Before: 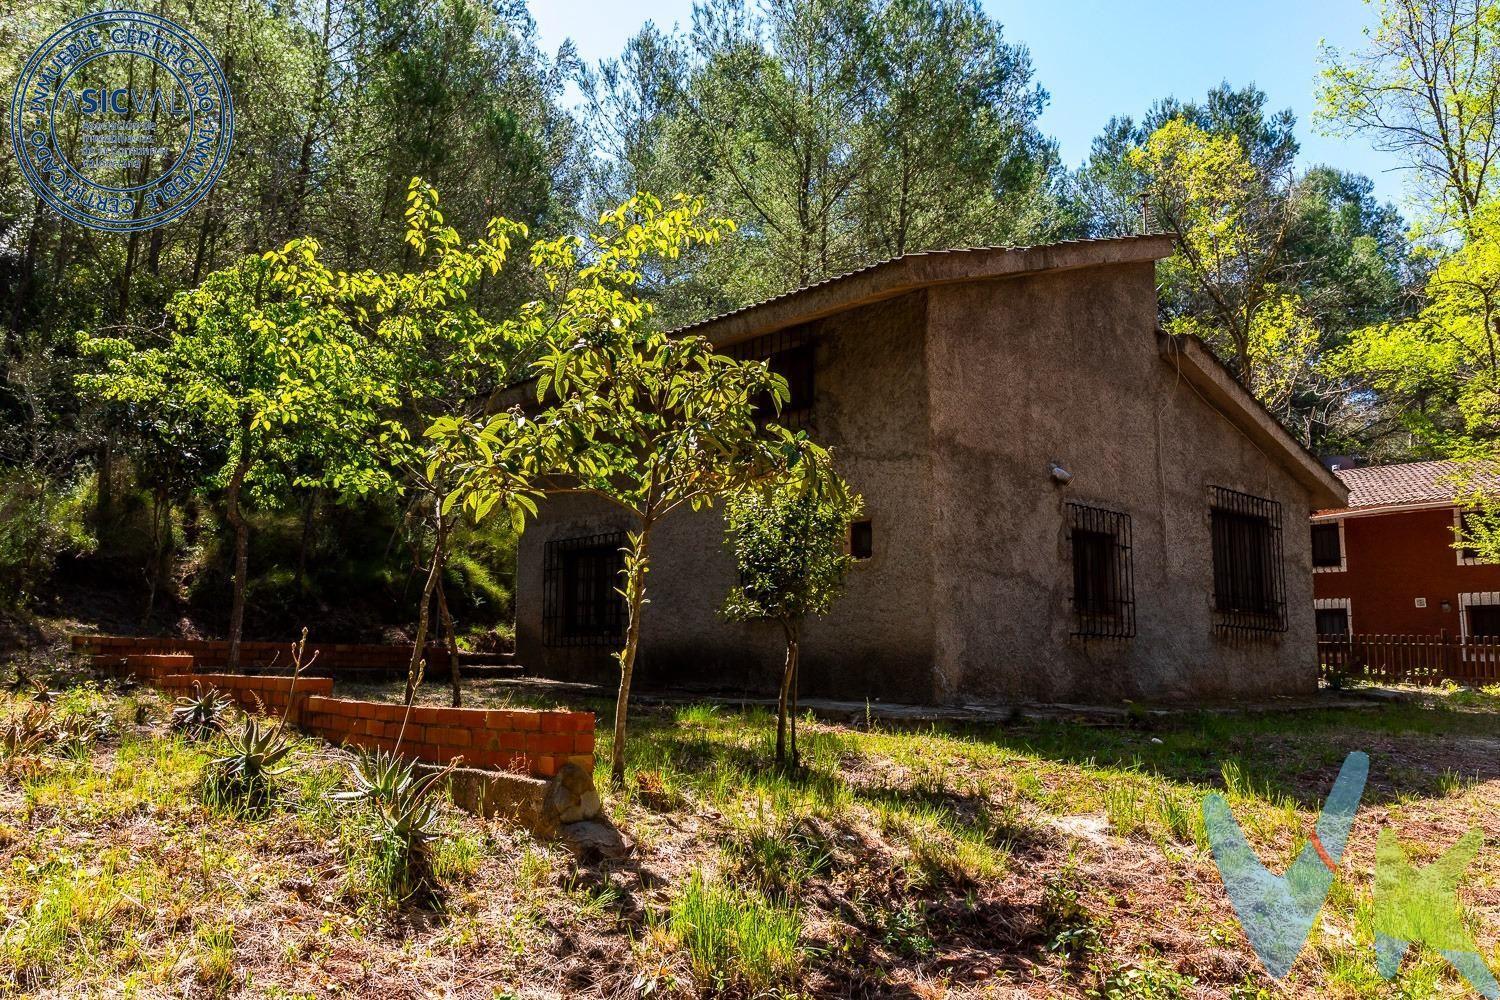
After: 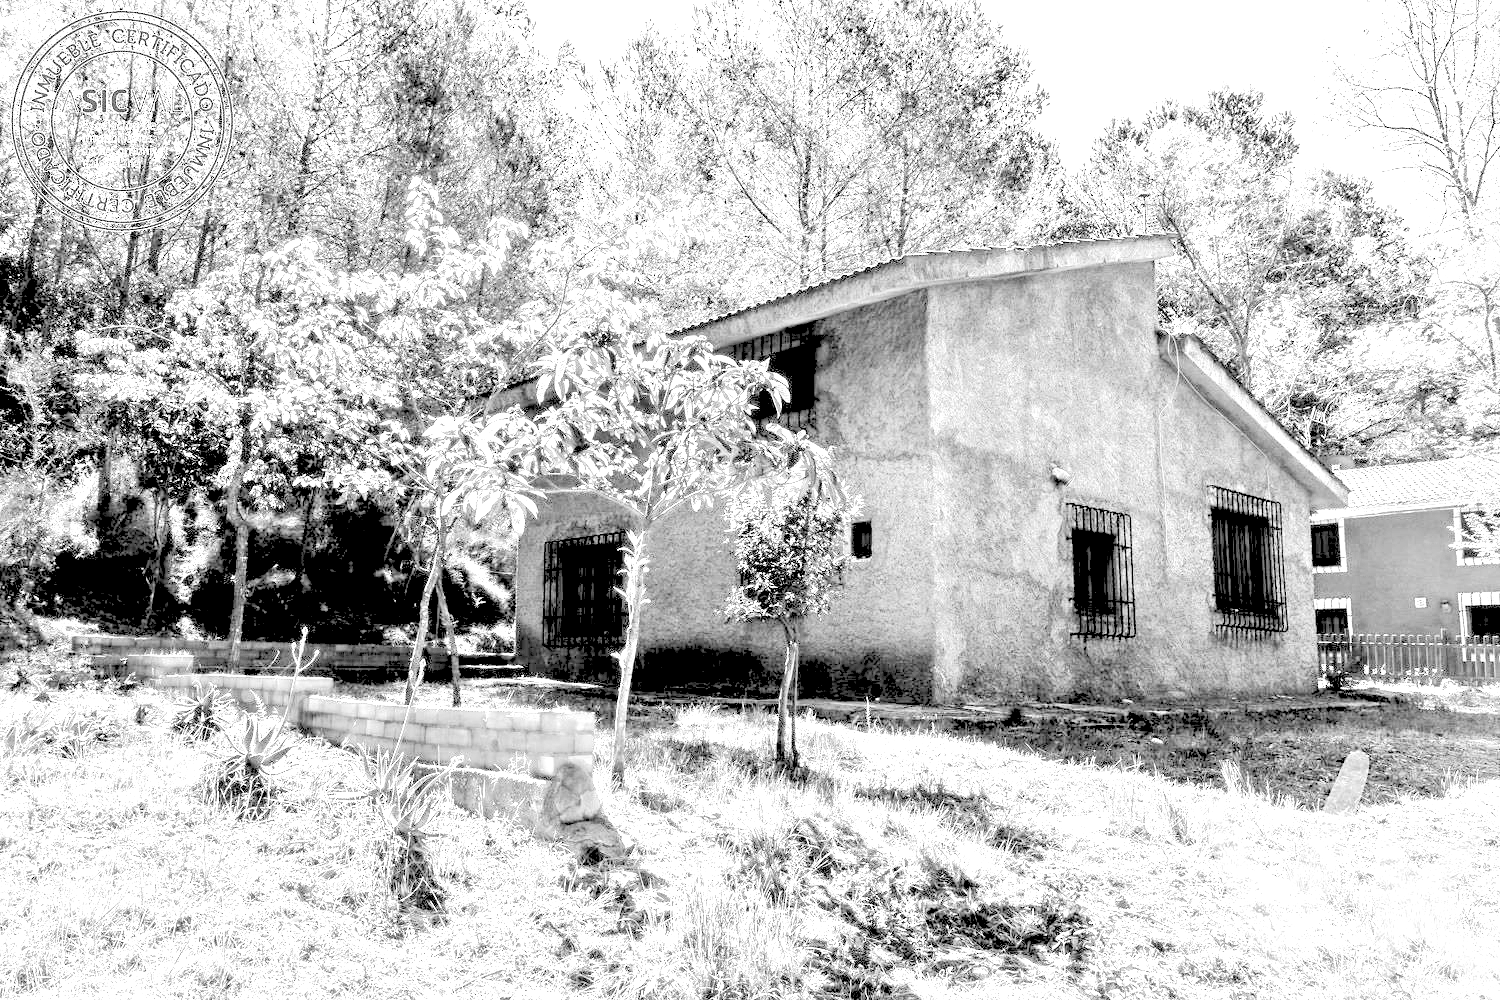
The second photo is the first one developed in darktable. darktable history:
exposure: black level correction 0, exposure 0.7 EV, compensate highlight preservation false
rgb levels: levels [[0.027, 0.429, 0.996], [0, 0.5, 1], [0, 0.5, 1]]
contrast brightness saturation: contrast 0.15, brightness 0.05
monochrome: on, module defaults
white balance: red 4.26, blue 1.802
